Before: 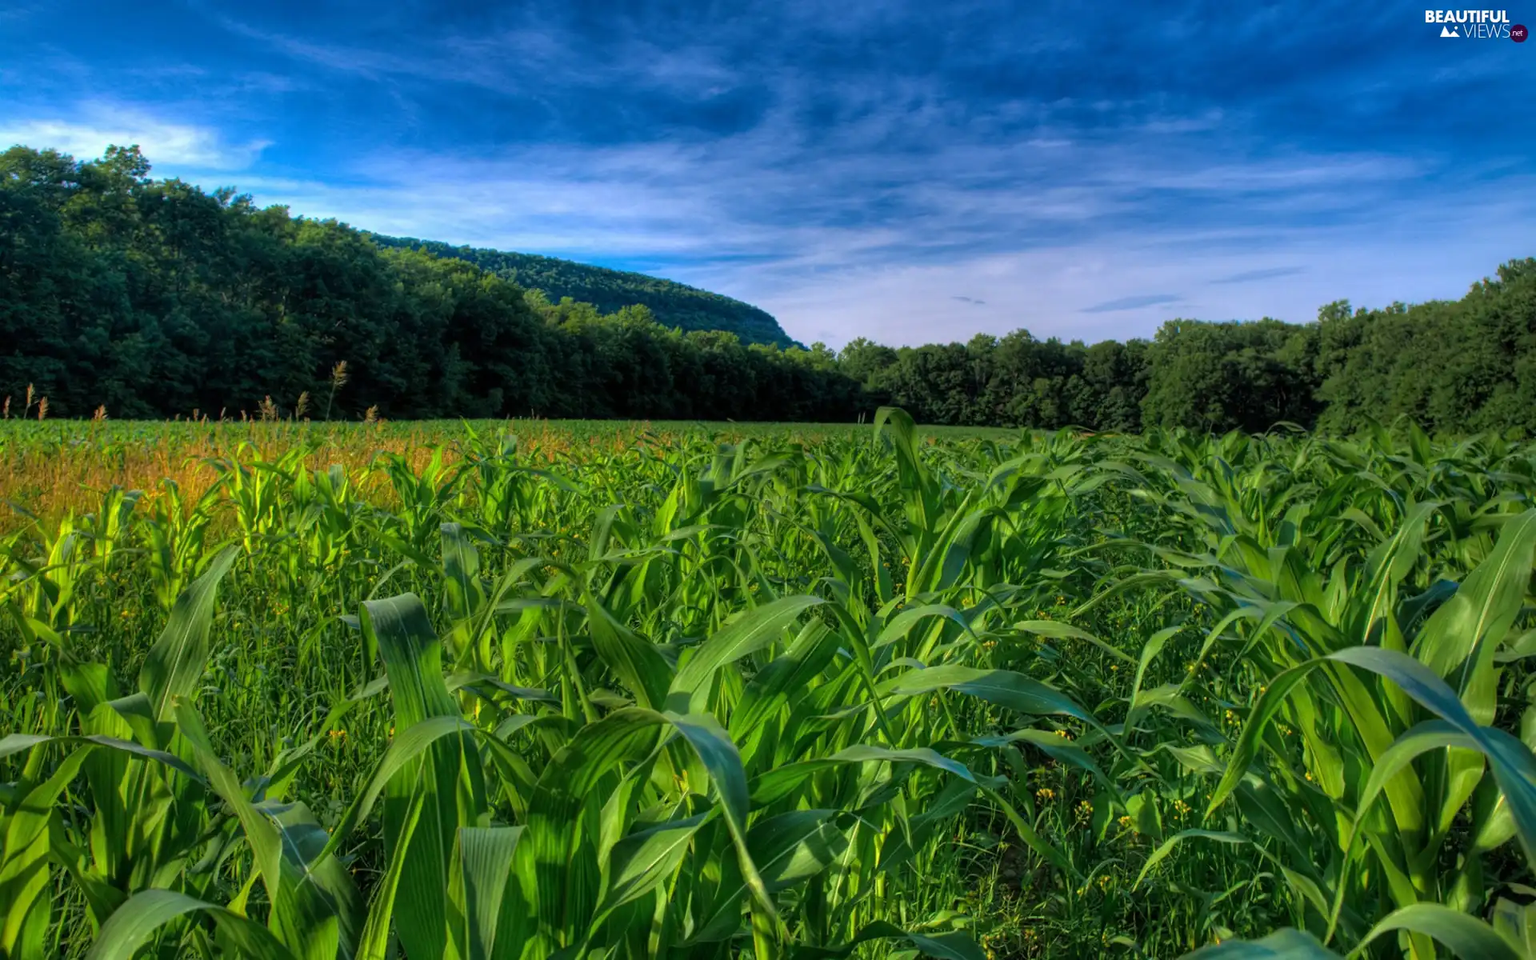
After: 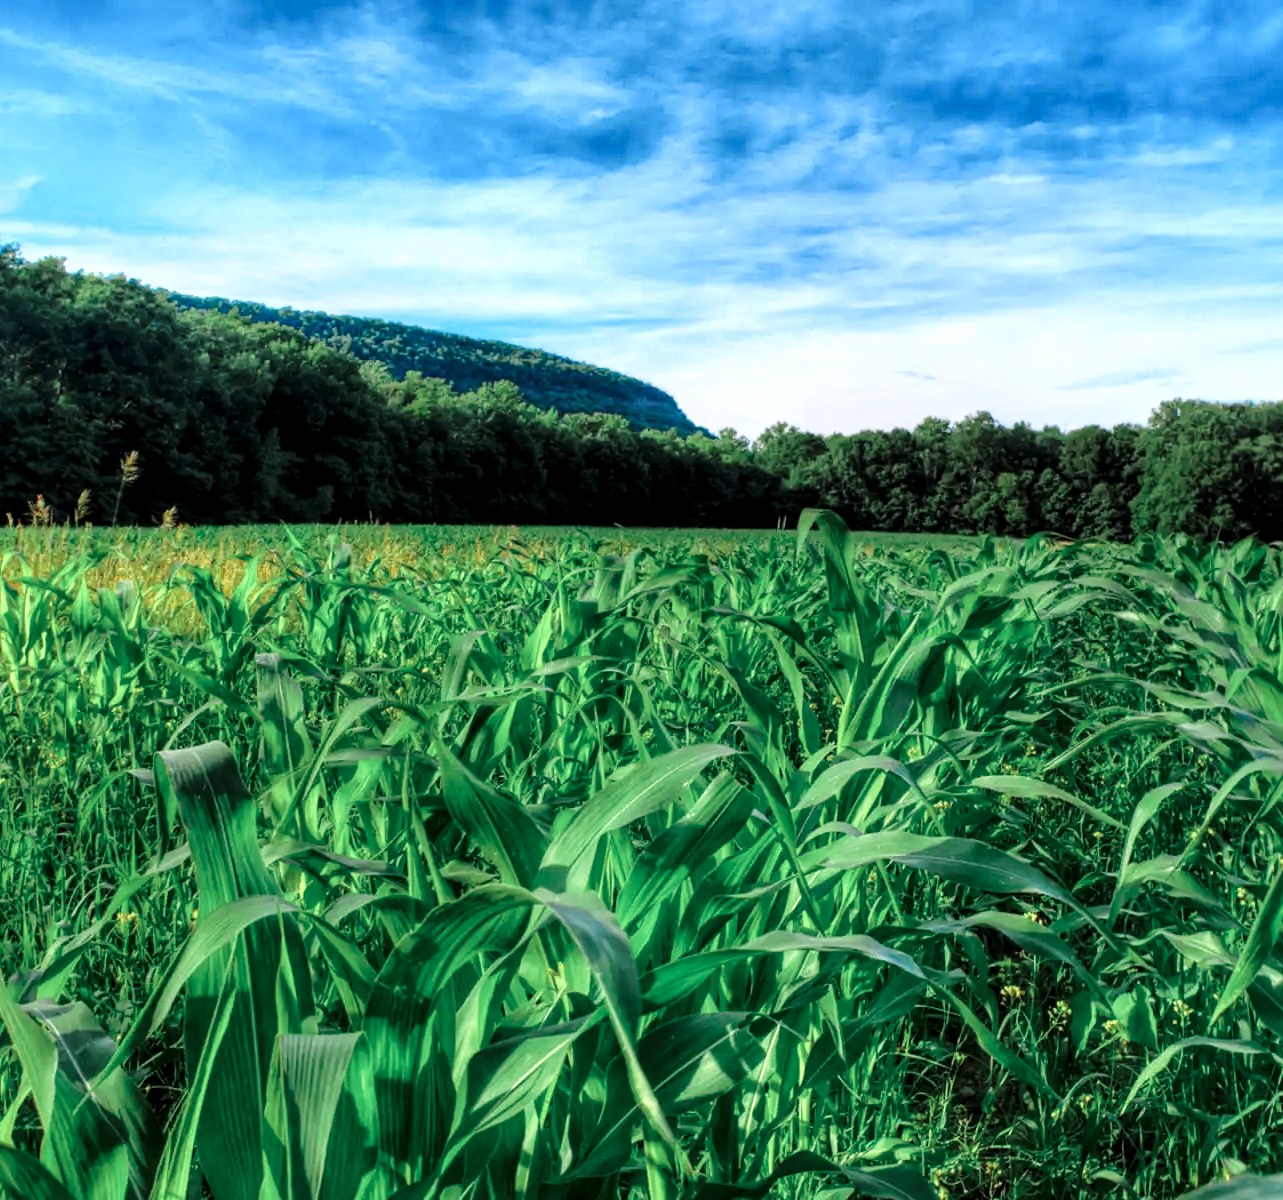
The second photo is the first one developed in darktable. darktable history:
color zones: curves: ch0 [(0, 0.466) (0.128, 0.466) (0.25, 0.5) (0.375, 0.456) (0.5, 0.5) (0.625, 0.5) (0.737, 0.652) (0.875, 0.5)]; ch1 [(0, 0.603) (0.125, 0.618) (0.261, 0.348) (0.372, 0.353) (0.497, 0.363) (0.611, 0.45) (0.731, 0.427) (0.875, 0.518) (0.998, 0.652)]; ch2 [(0, 0.559) (0.125, 0.451) (0.253, 0.564) (0.37, 0.578) (0.5, 0.466) (0.625, 0.471) (0.731, 0.471) (0.88, 0.485)]
base curve: curves: ch0 [(0, 0) (0.028, 0.03) (0.121, 0.232) (0.46, 0.748) (0.859, 0.968) (1, 1)], preserve colors none
local contrast: highlights 84%, shadows 80%
crop: left 15.407%, right 17.741%
